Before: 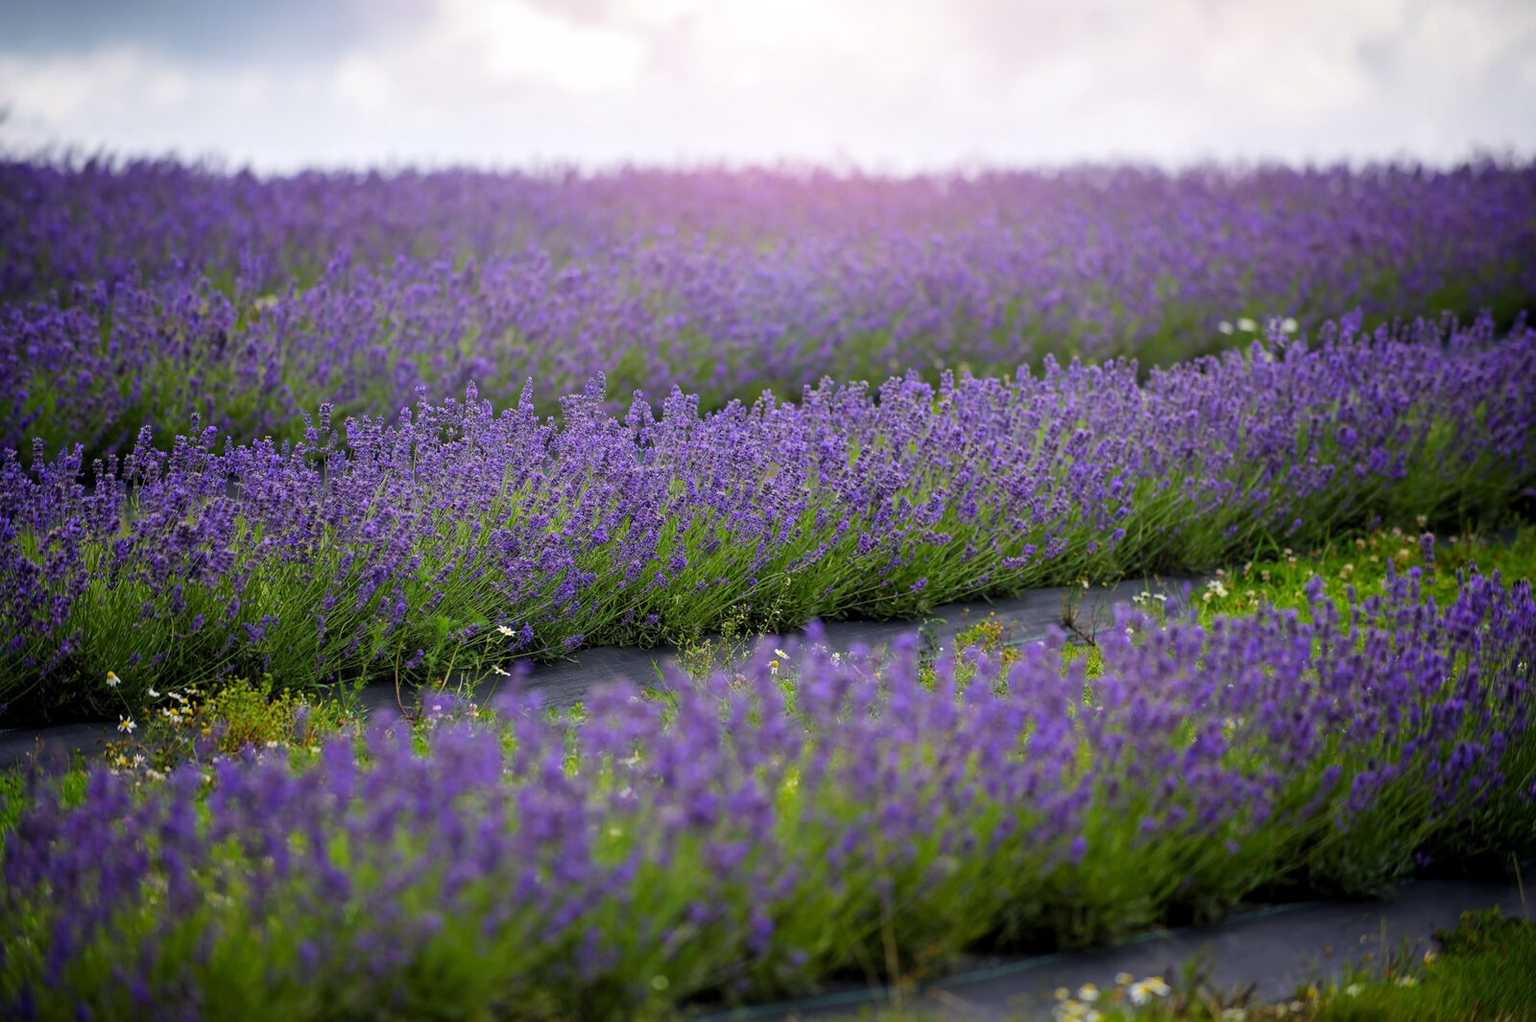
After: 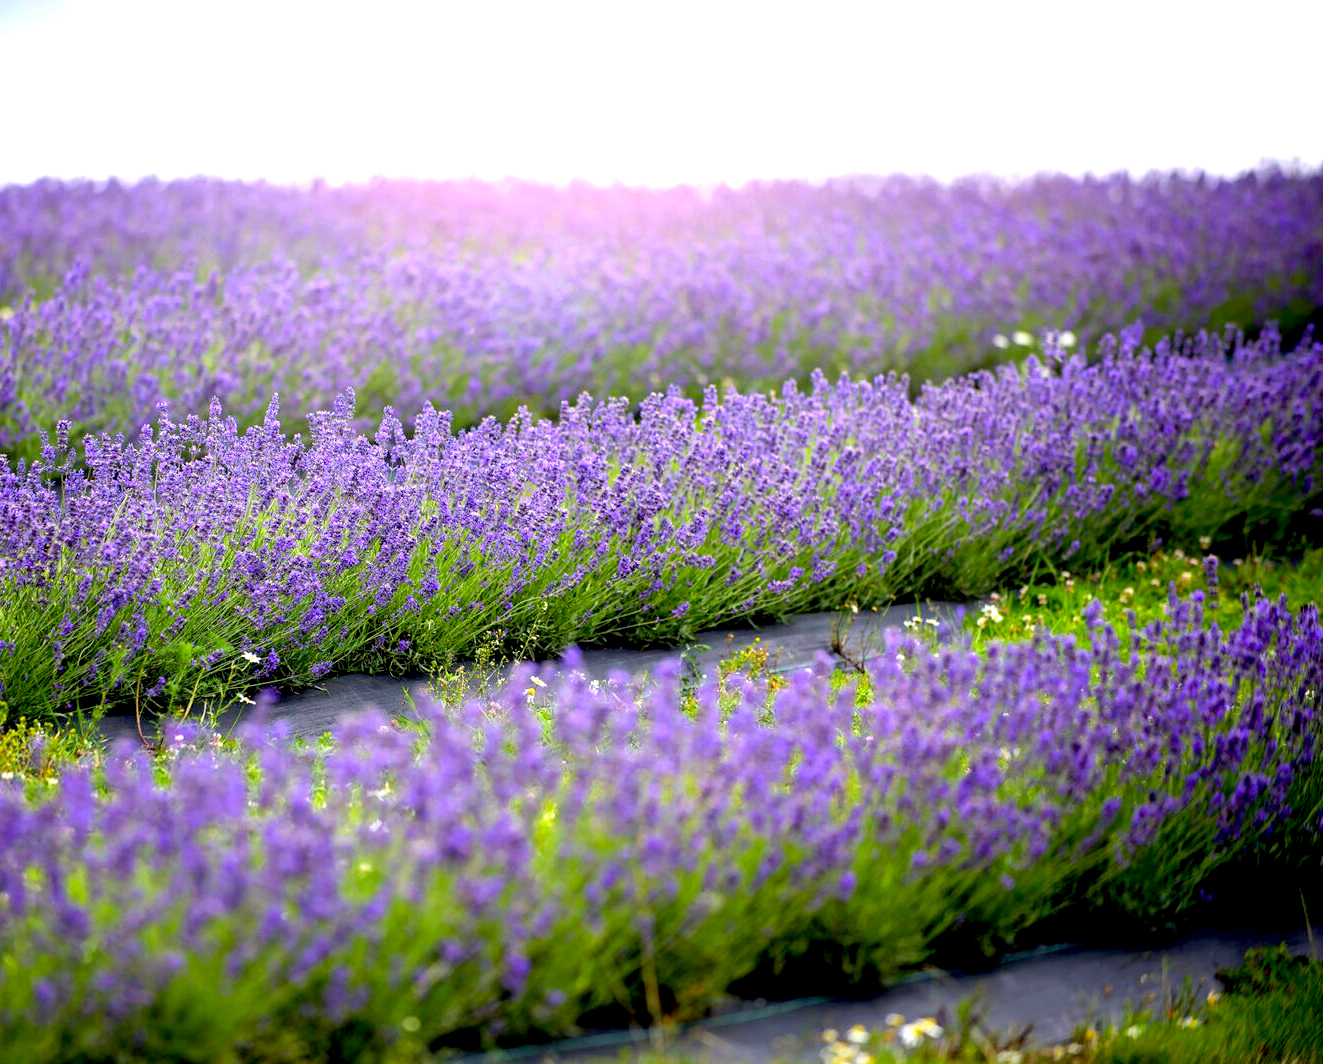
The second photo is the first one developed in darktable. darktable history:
crop: left 17.254%, bottom 0.046%
exposure: black level correction 0.011, exposure 1.081 EV, compensate highlight preservation false
